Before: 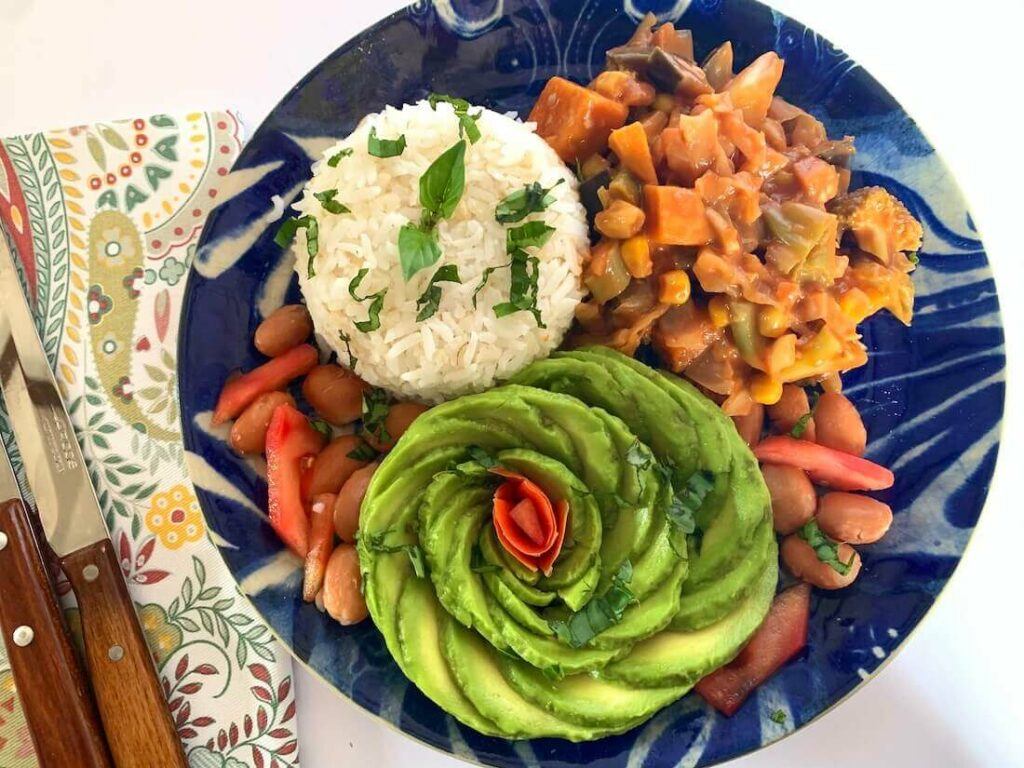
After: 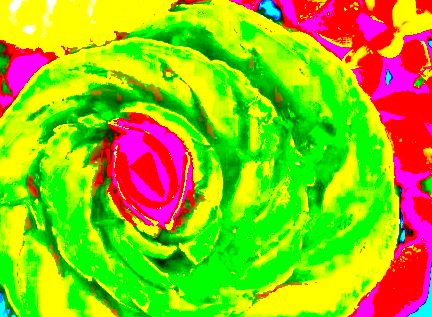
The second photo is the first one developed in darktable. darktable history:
crop: left 37.064%, top 45.29%, right 20.709%, bottom 13.408%
contrast brightness saturation: contrast 0.269, brightness 0.017, saturation 0.889
exposure: black level correction 0.1, exposure 2.907 EV, compensate highlight preservation false
sharpen: on, module defaults
